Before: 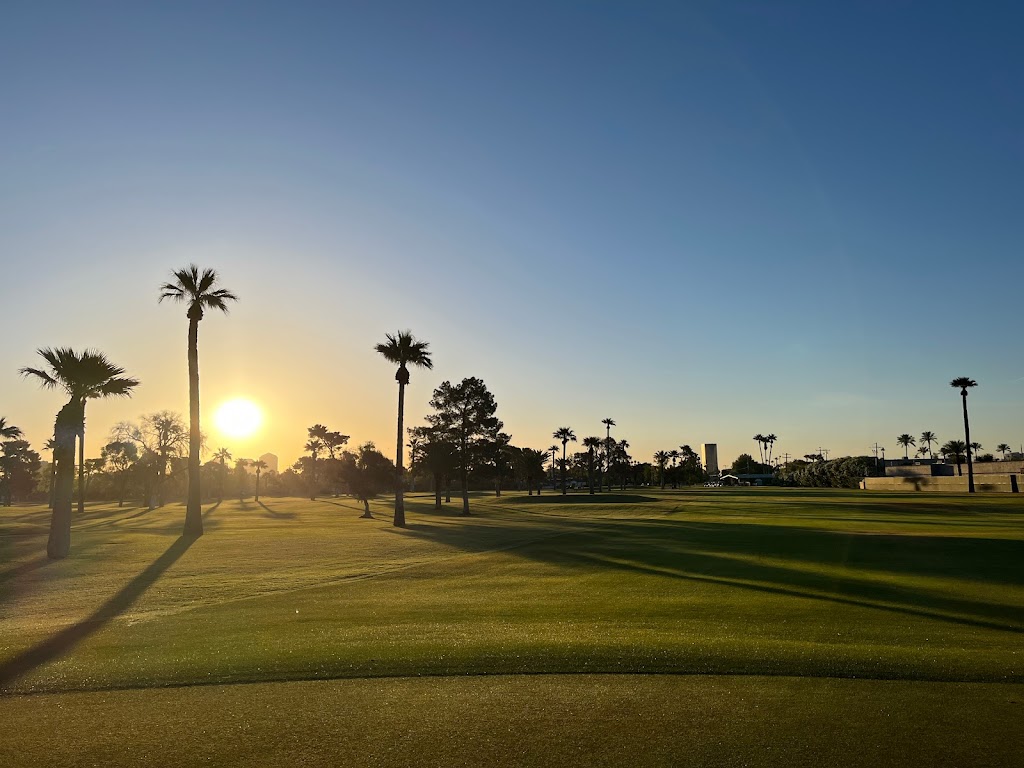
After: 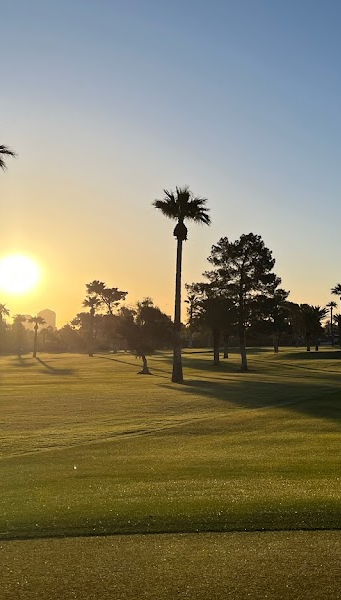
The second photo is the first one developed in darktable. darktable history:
crop and rotate: left 21.68%, top 18.865%, right 44.928%, bottom 3.005%
